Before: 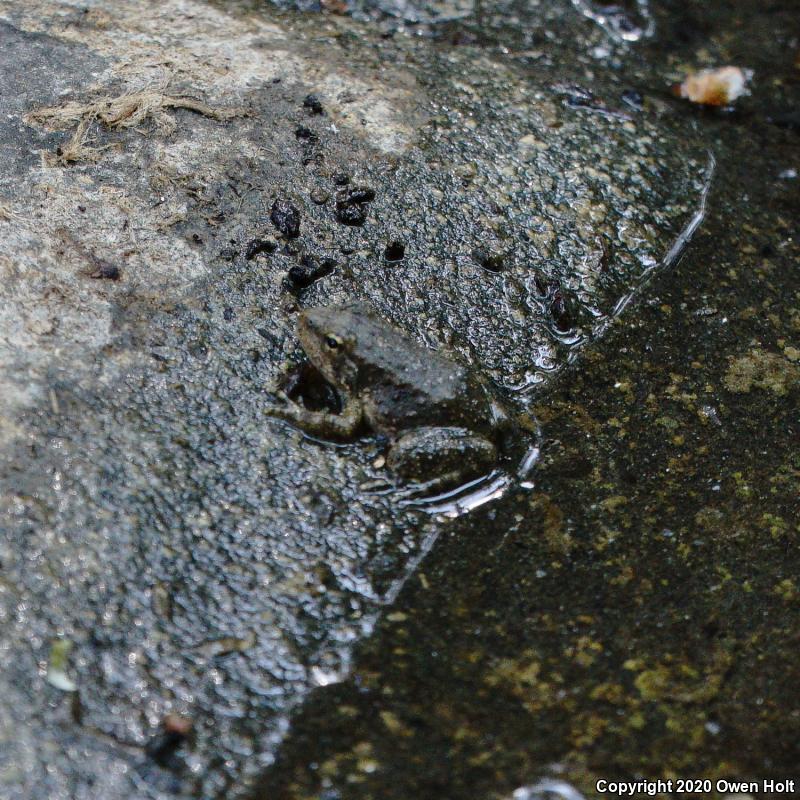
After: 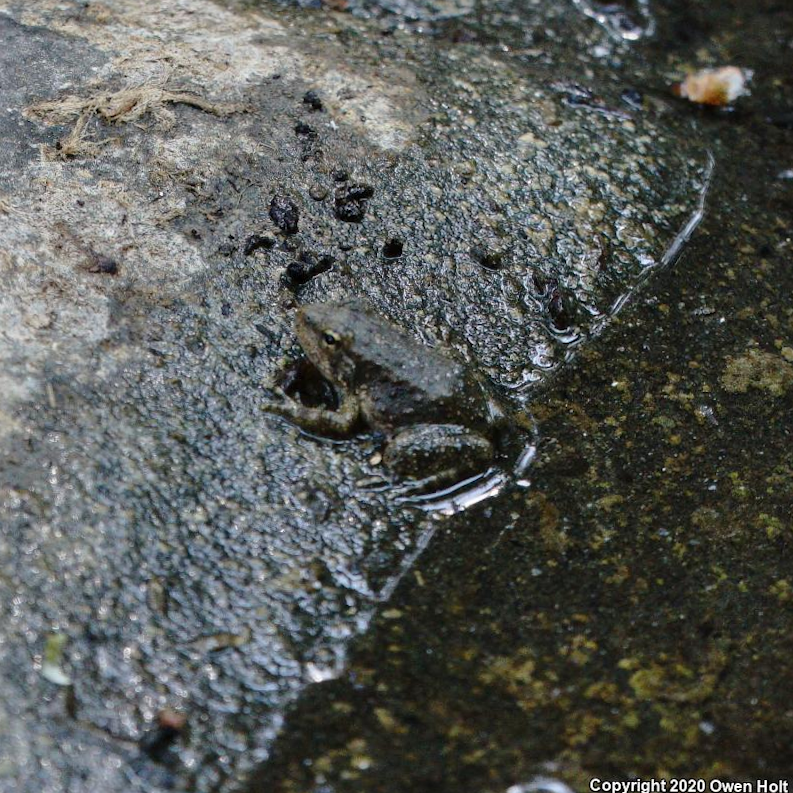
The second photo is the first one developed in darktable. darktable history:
crop and rotate: angle -0.5°
white balance: emerald 1
